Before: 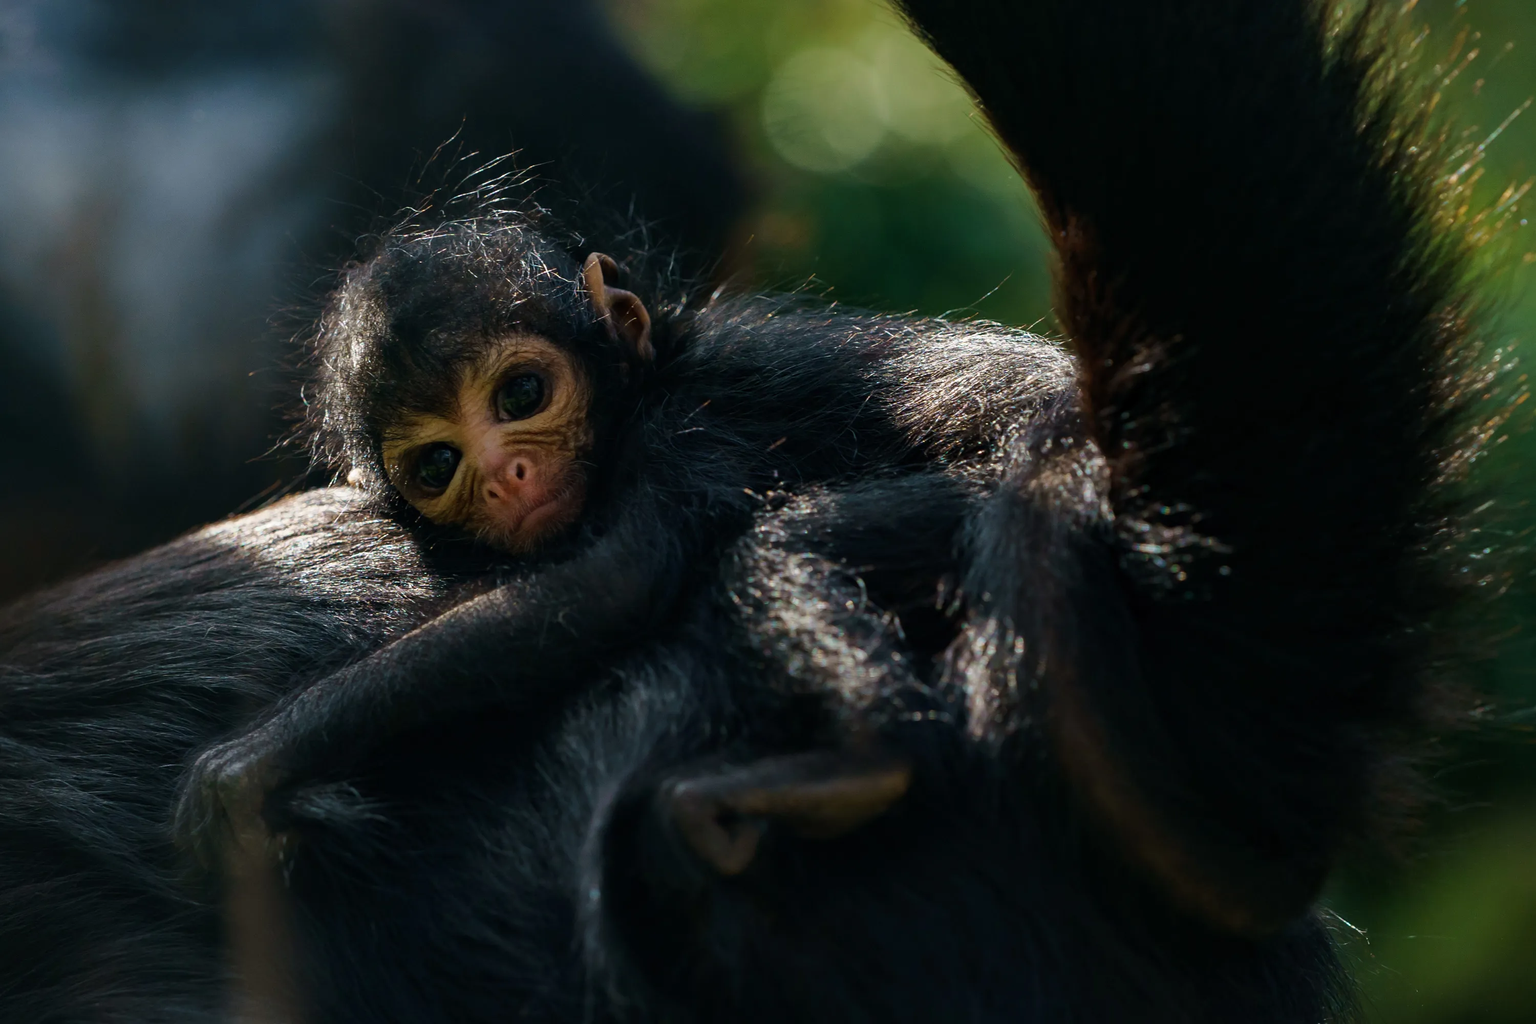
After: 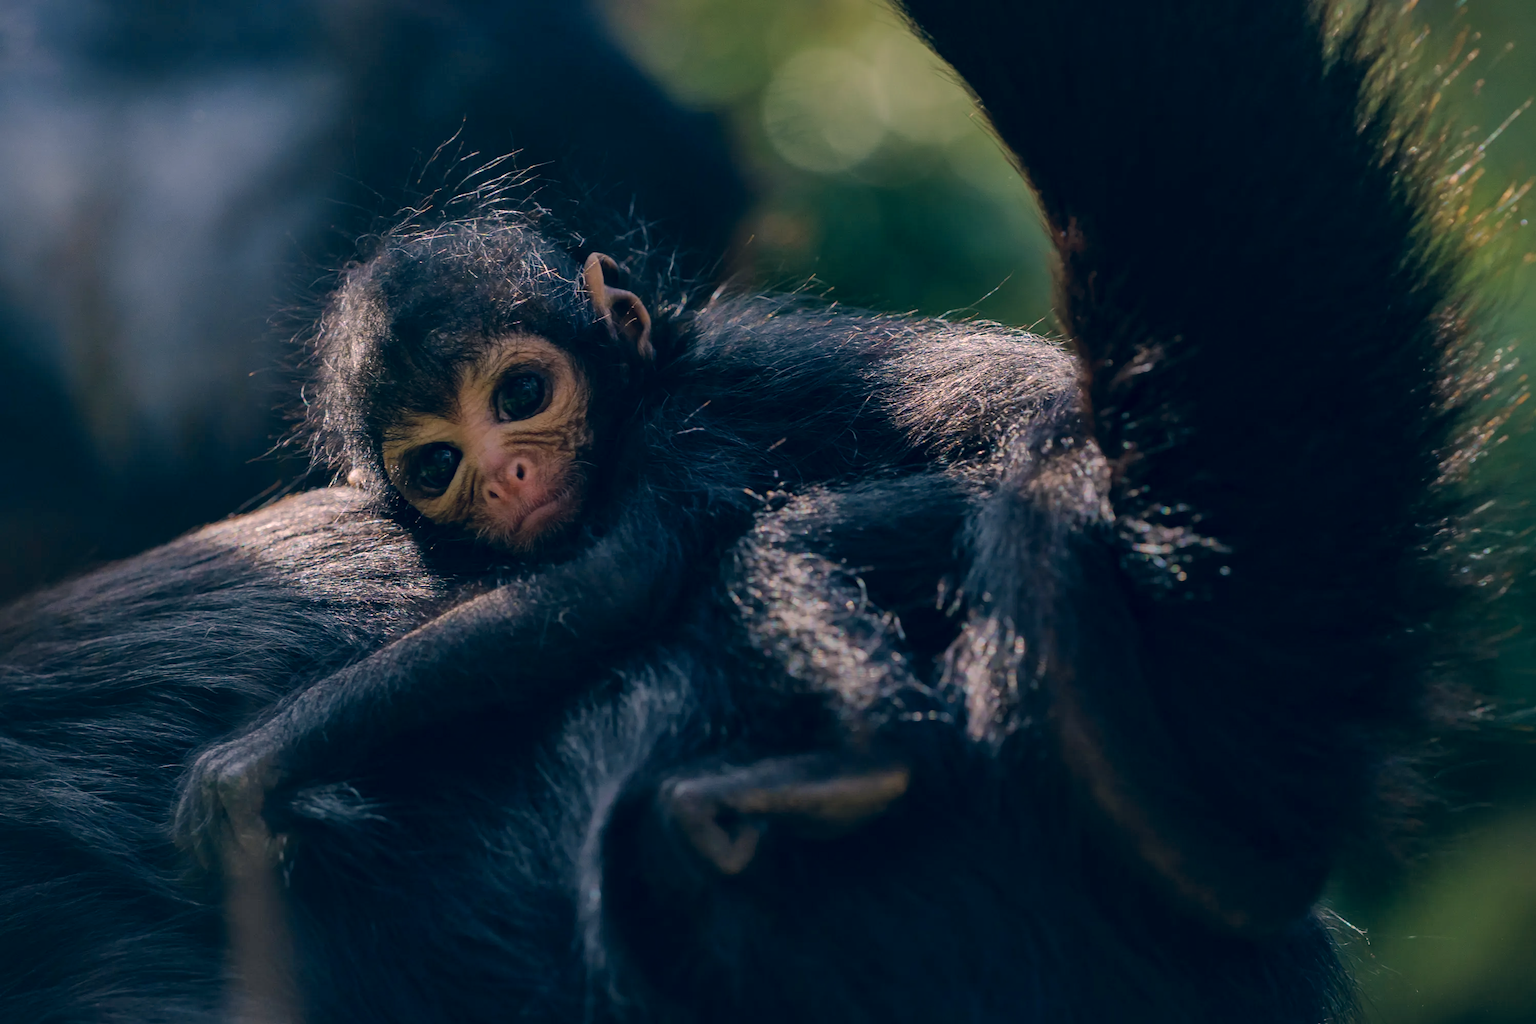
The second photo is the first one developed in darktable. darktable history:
color correction: highlights a* 14.32, highlights b* 5.68, shadows a* -6.03, shadows b* -15.97, saturation 0.869
shadows and highlights: shadows 38.65, highlights -74.66
